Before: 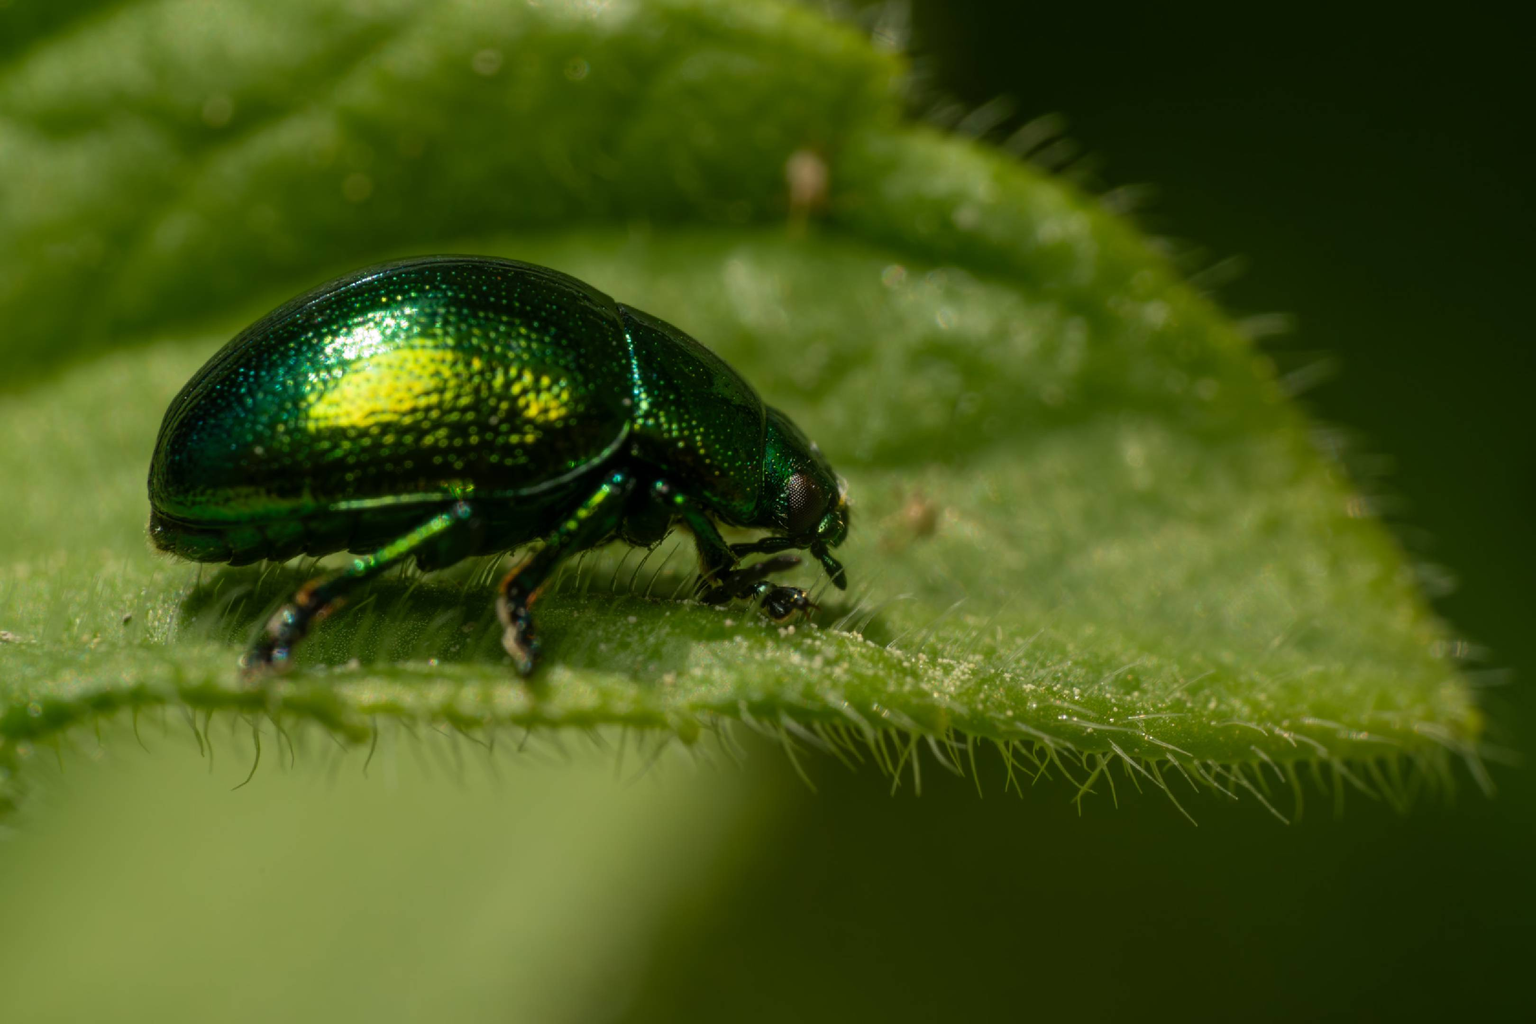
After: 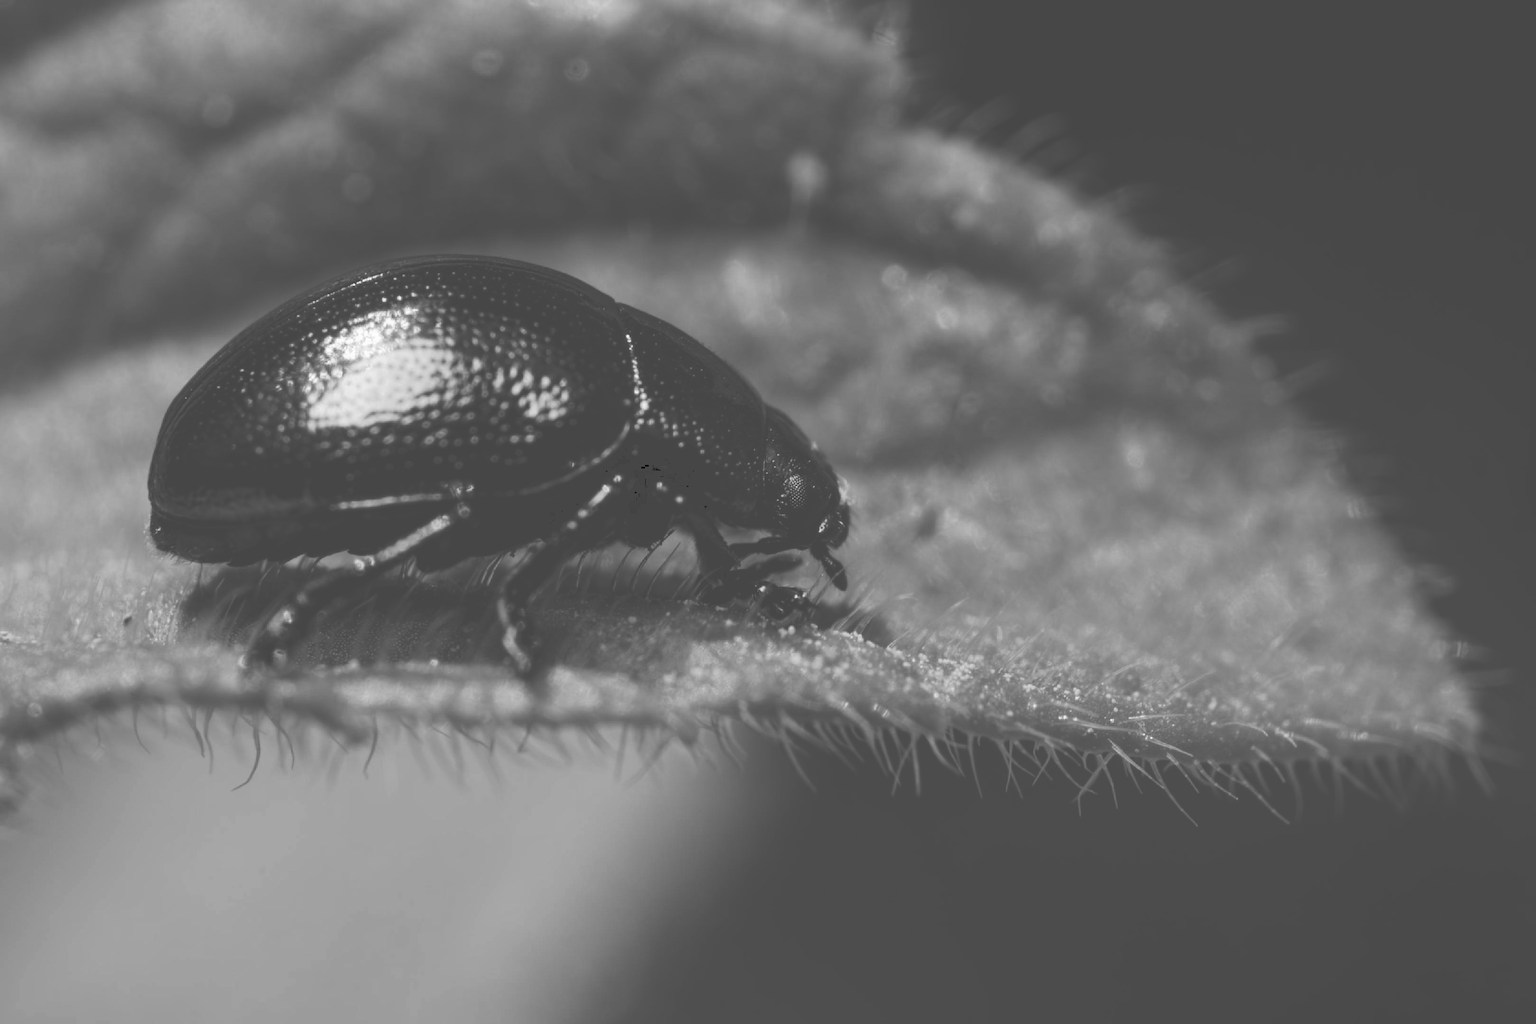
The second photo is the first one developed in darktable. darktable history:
tone curve: curves: ch0 [(0, 0) (0.003, 0.299) (0.011, 0.299) (0.025, 0.299) (0.044, 0.299) (0.069, 0.3) (0.1, 0.306) (0.136, 0.316) (0.177, 0.326) (0.224, 0.338) (0.277, 0.366) (0.335, 0.406) (0.399, 0.462) (0.468, 0.533) (0.543, 0.607) (0.623, 0.7) (0.709, 0.775) (0.801, 0.843) (0.898, 0.903) (1, 1)], preserve colors none
monochrome: on, module defaults
